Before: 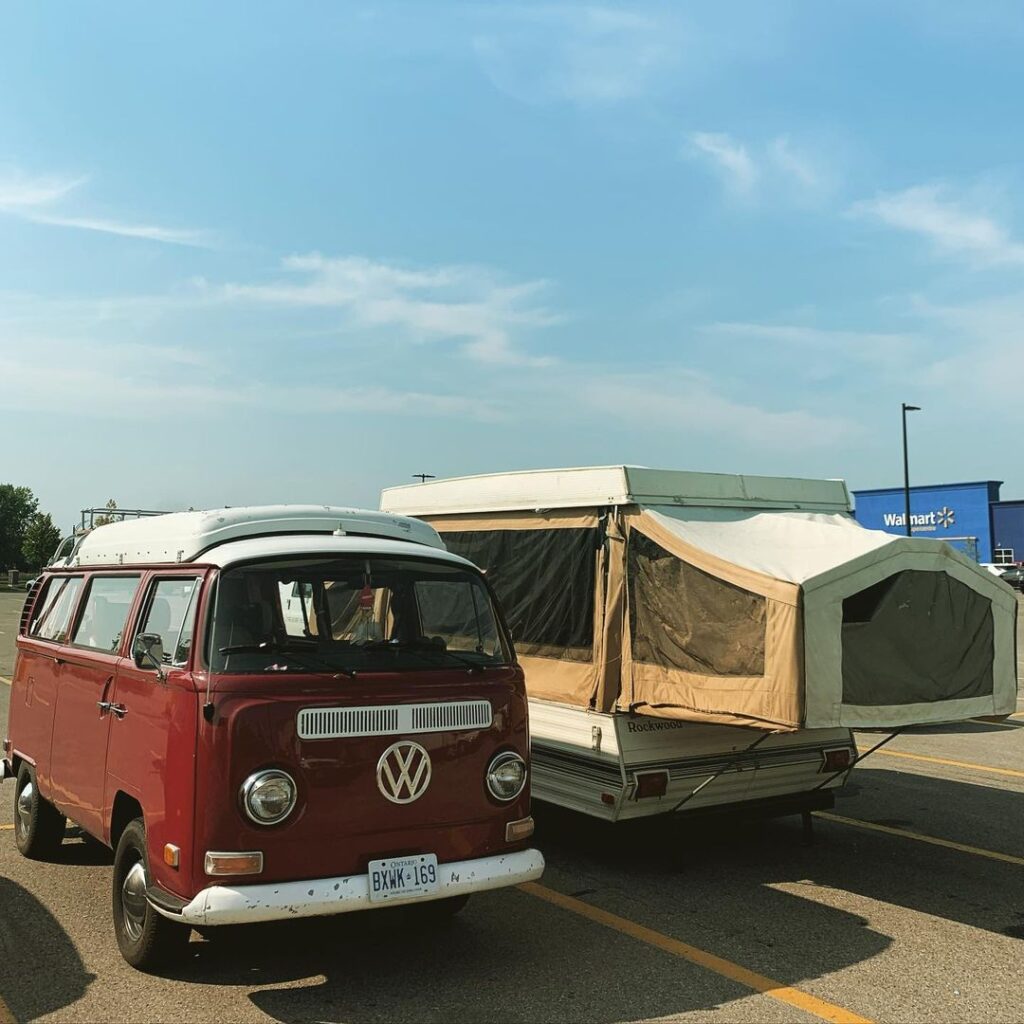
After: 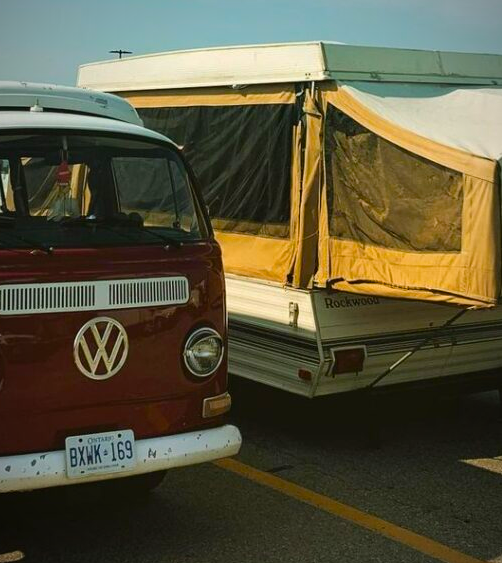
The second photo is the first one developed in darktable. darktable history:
crop: left 29.659%, top 41.419%, right 21.266%, bottom 3.511%
tone equalizer: edges refinement/feathering 500, mask exposure compensation -1.57 EV, preserve details no
vignetting: fall-off radius 68.78%, brightness -0.578, saturation -0.265, automatic ratio true, unbound false
color balance rgb: linear chroma grading › global chroma 9.698%, perceptual saturation grading › global saturation 24.934%, global vibrance 25.029%
